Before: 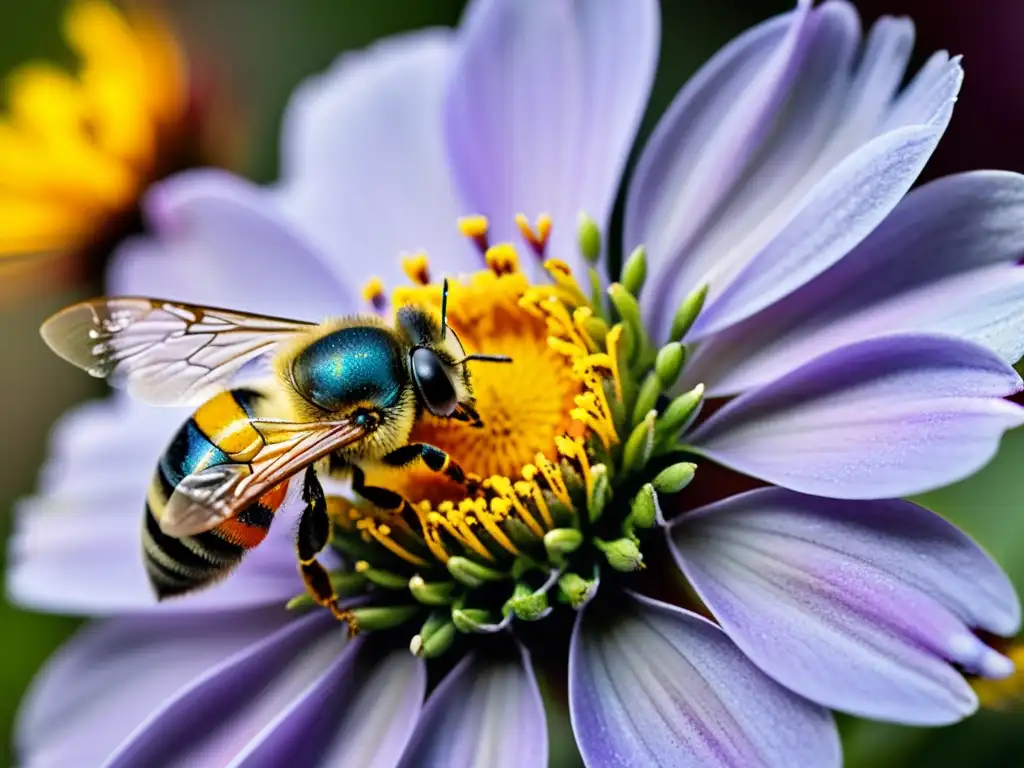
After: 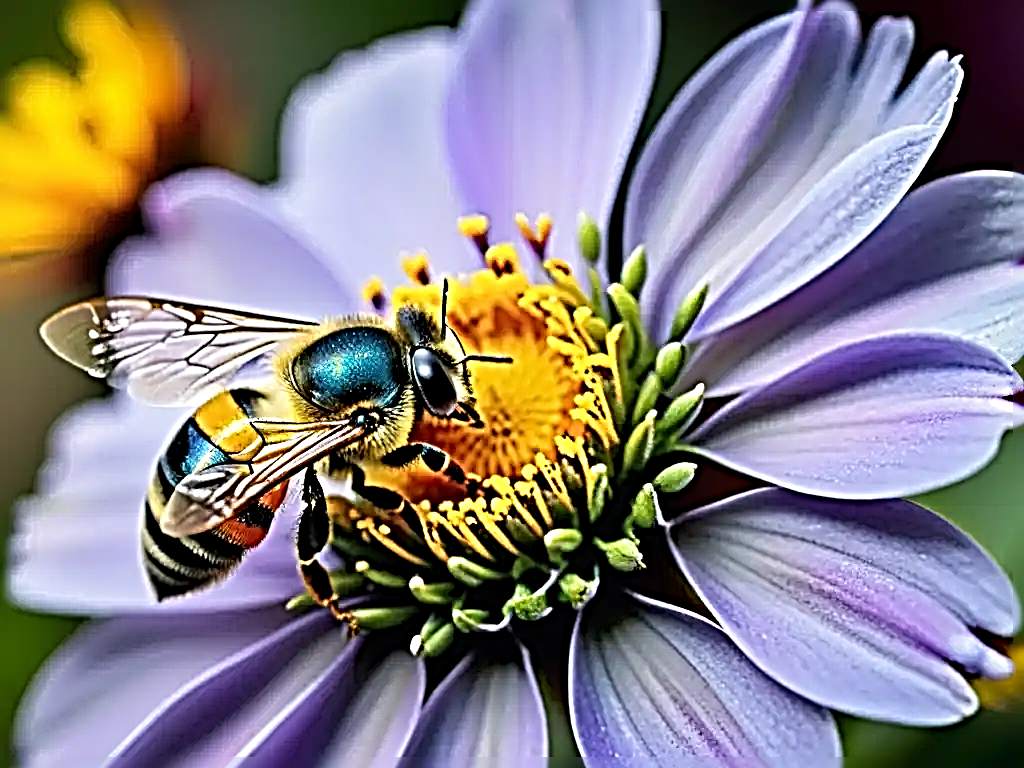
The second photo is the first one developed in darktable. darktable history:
sharpen: radius 4.042, amount 1.999
shadows and highlights: shadows -38.42, highlights 63.41, soften with gaussian
